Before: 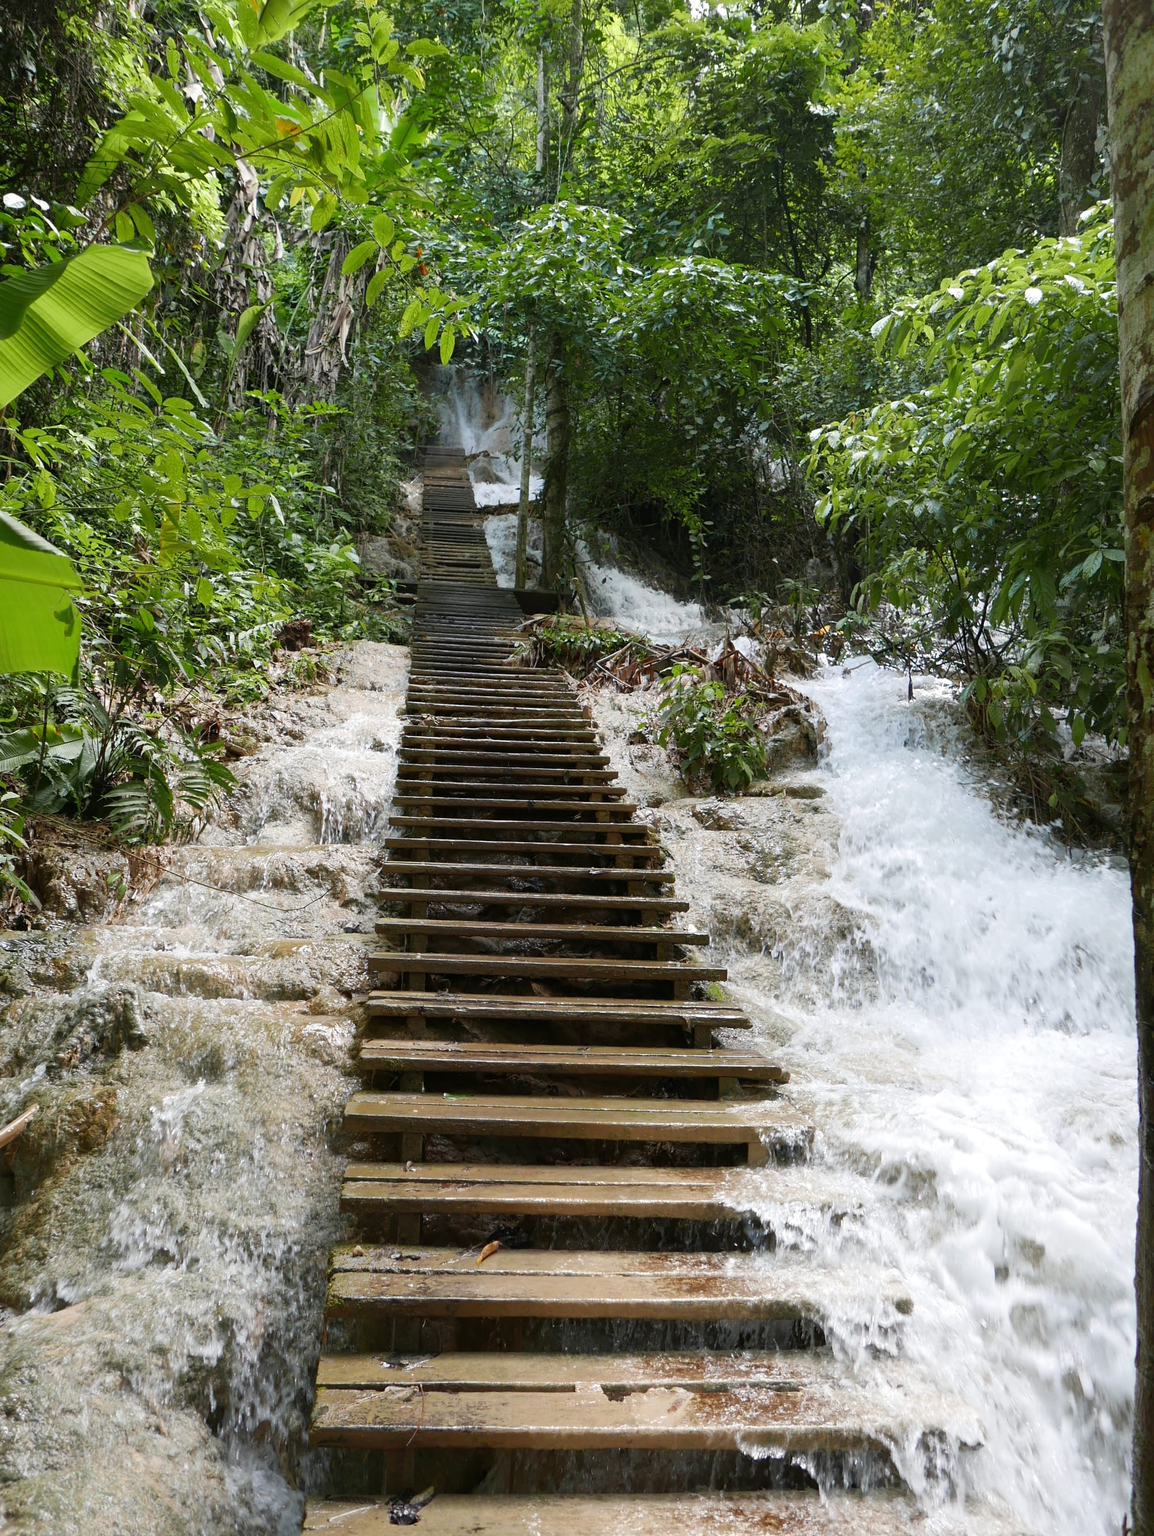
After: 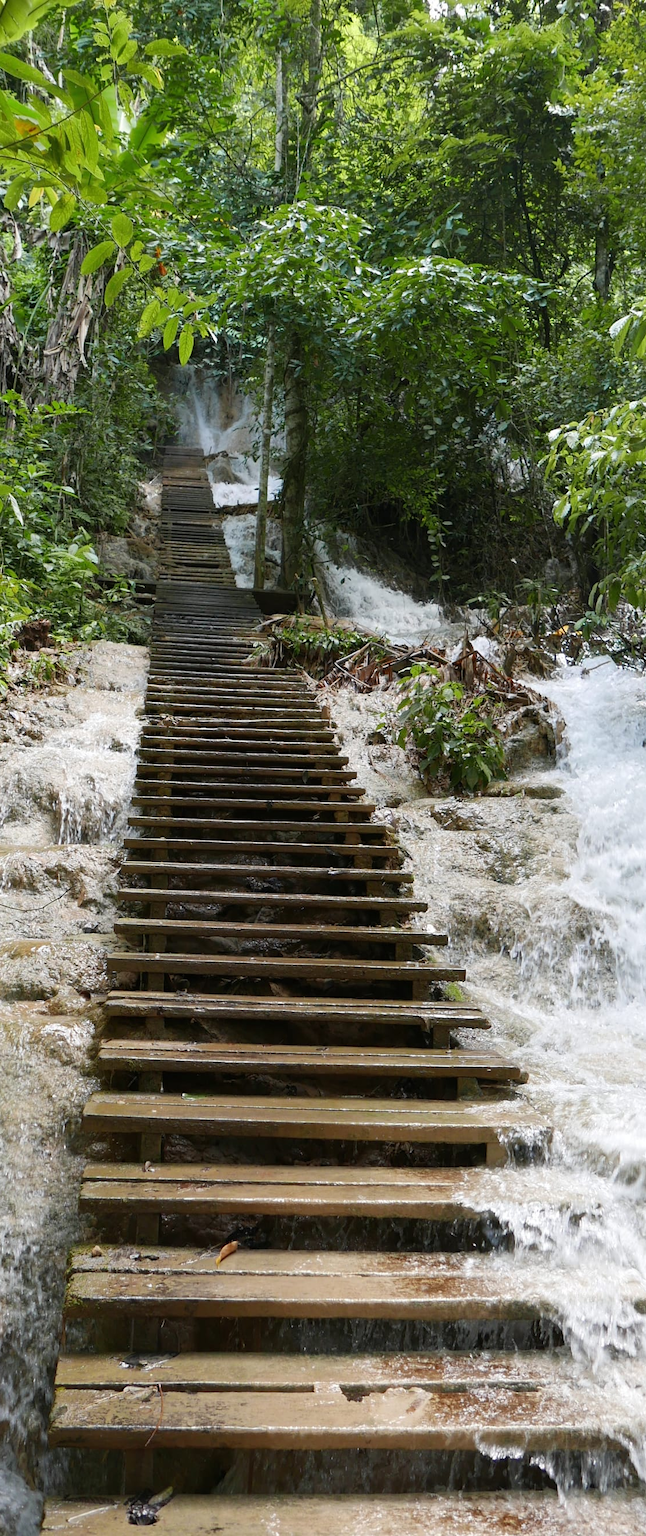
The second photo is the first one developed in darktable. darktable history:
crop and rotate: left 22.671%, right 21.286%
